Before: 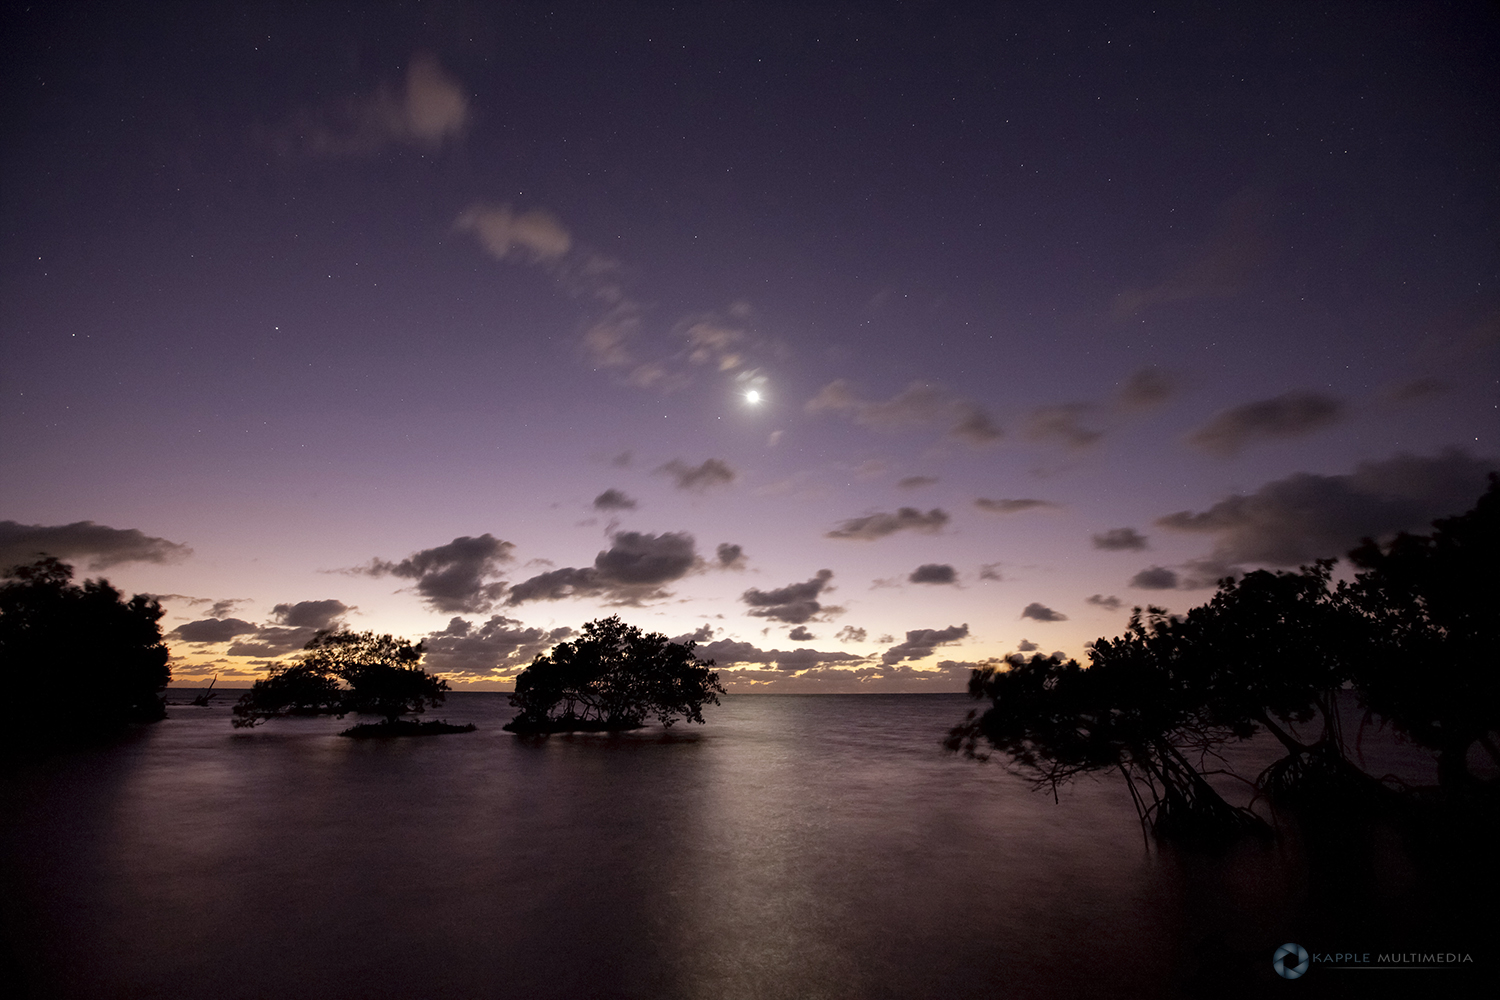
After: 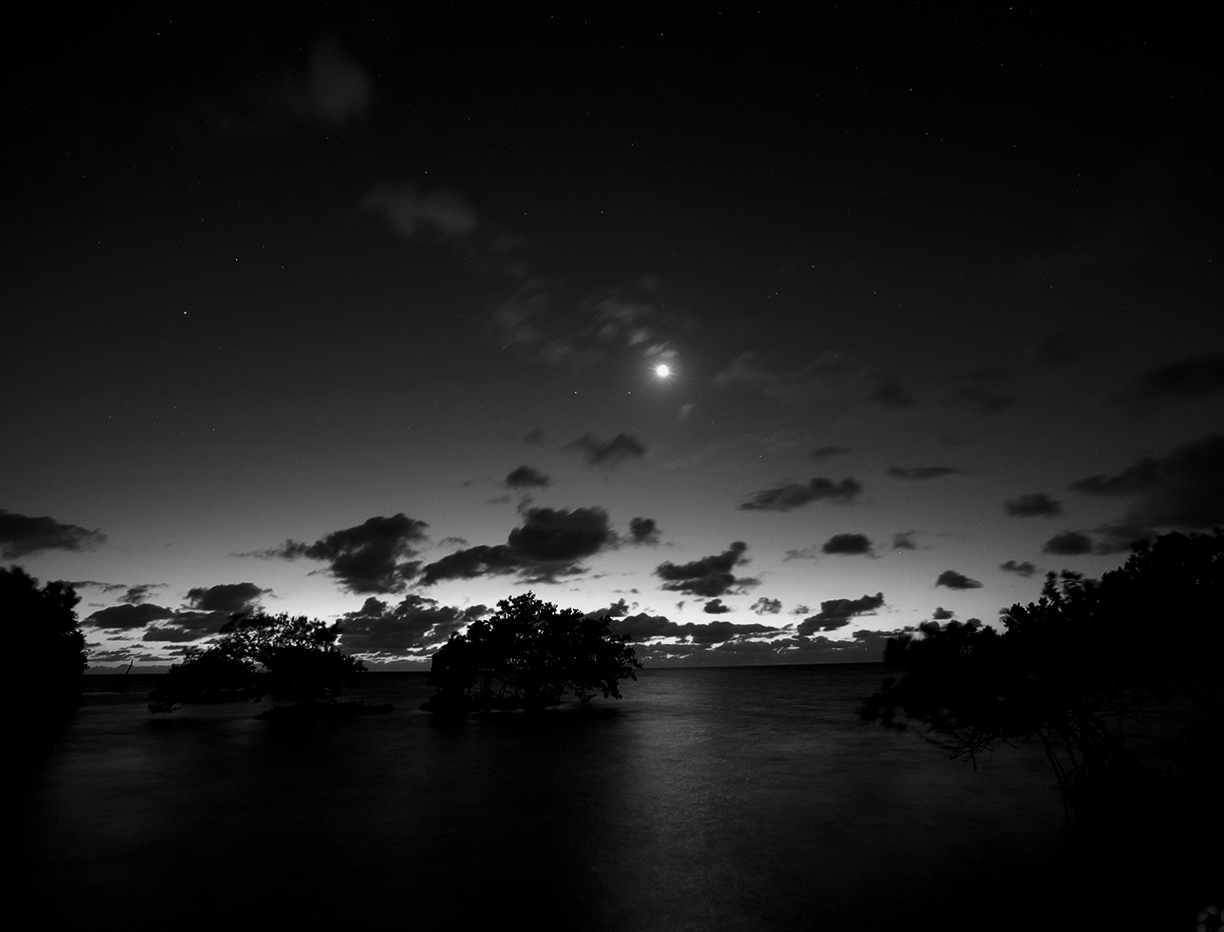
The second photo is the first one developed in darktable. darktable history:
contrast brightness saturation: contrast -0.035, brightness -0.588, saturation -0.982
color balance rgb: perceptual saturation grading › global saturation 20%, perceptual saturation grading › highlights -50.313%, perceptual saturation grading › shadows 31.011%, global vibrance 25.191%
crop and rotate: angle 1.26°, left 4.478%, top 1.096%, right 11.179%, bottom 2.557%
